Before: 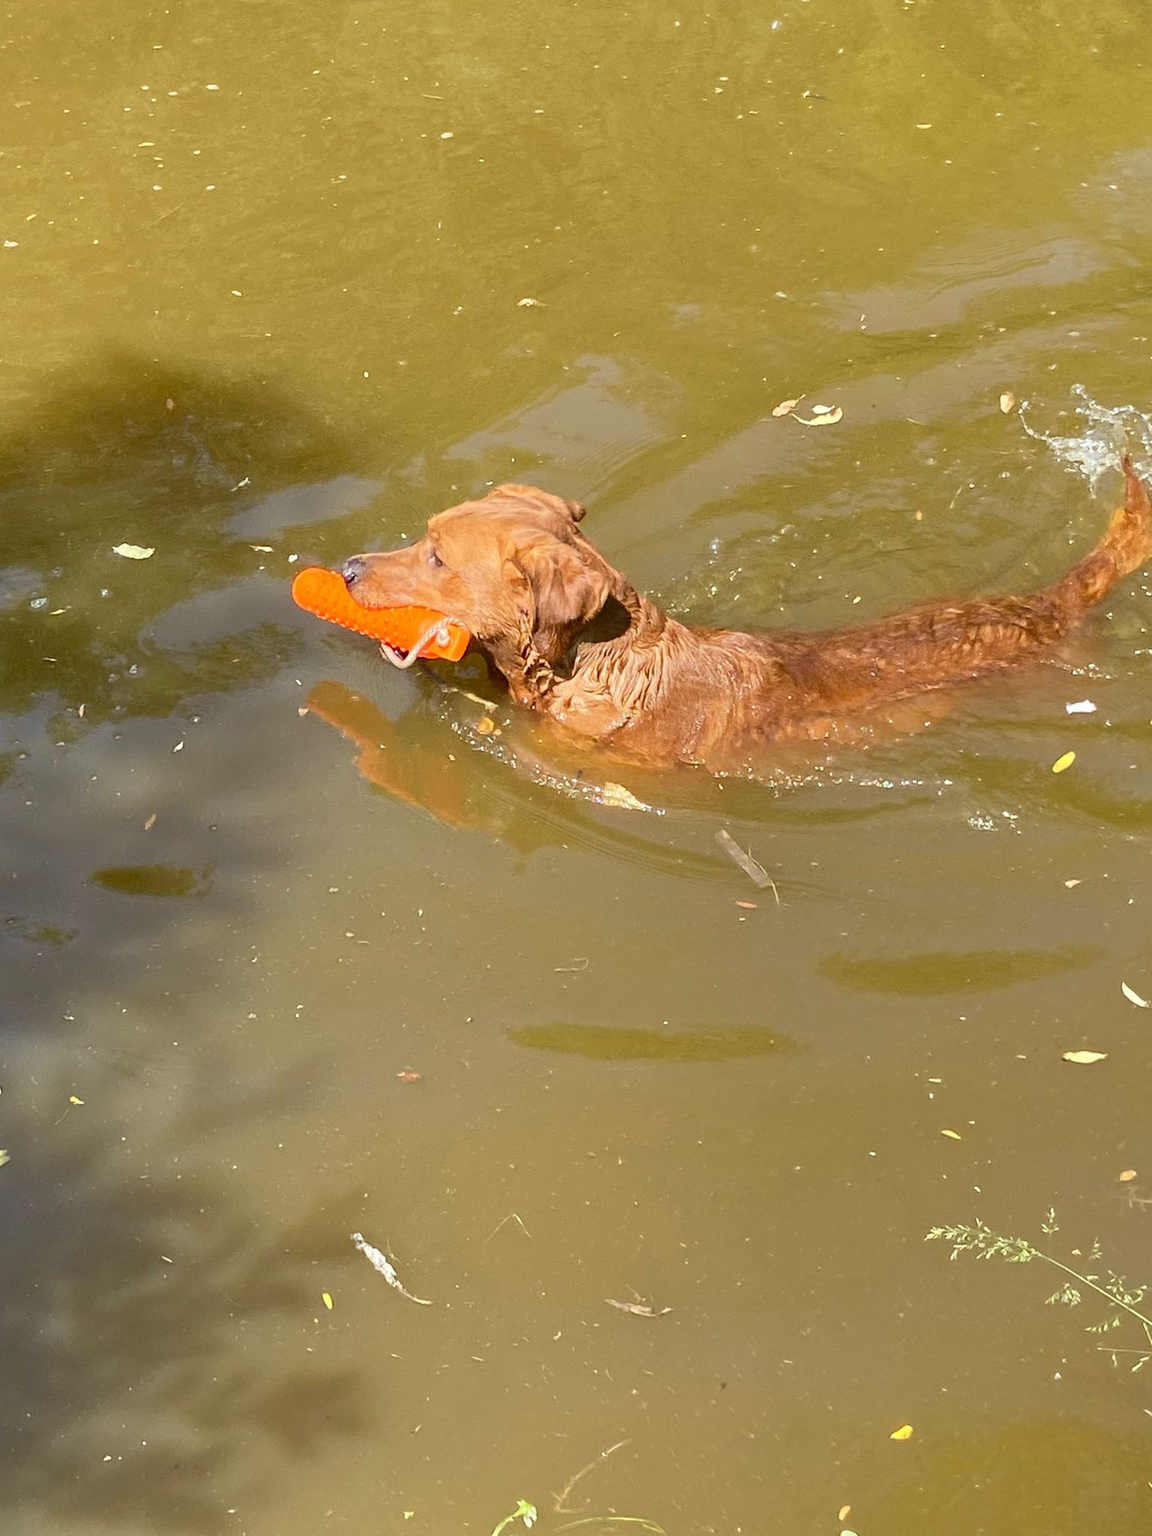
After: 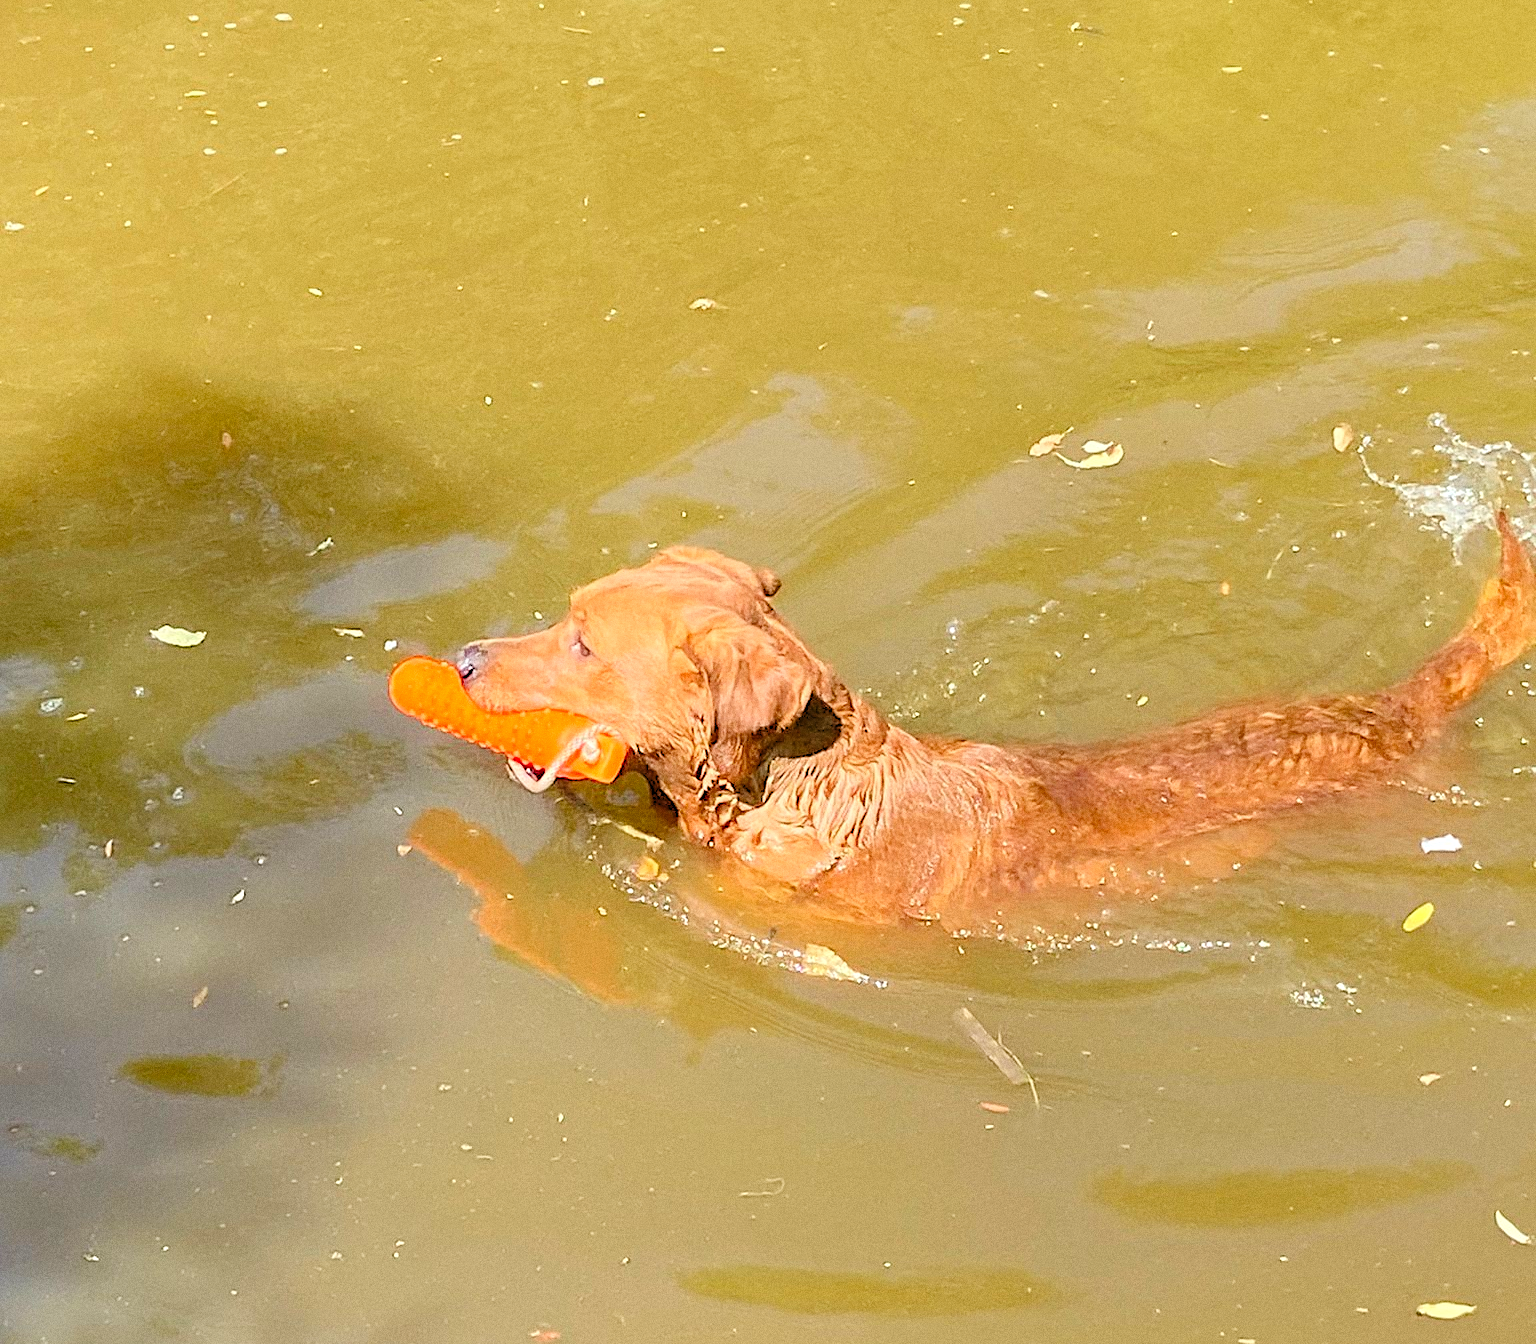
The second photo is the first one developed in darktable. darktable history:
sharpen: on, module defaults
levels: levels [0.093, 0.434, 0.988]
crop and rotate: top 4.848%, bottom 29.503%
grain: coarseness 0.09 ISO
